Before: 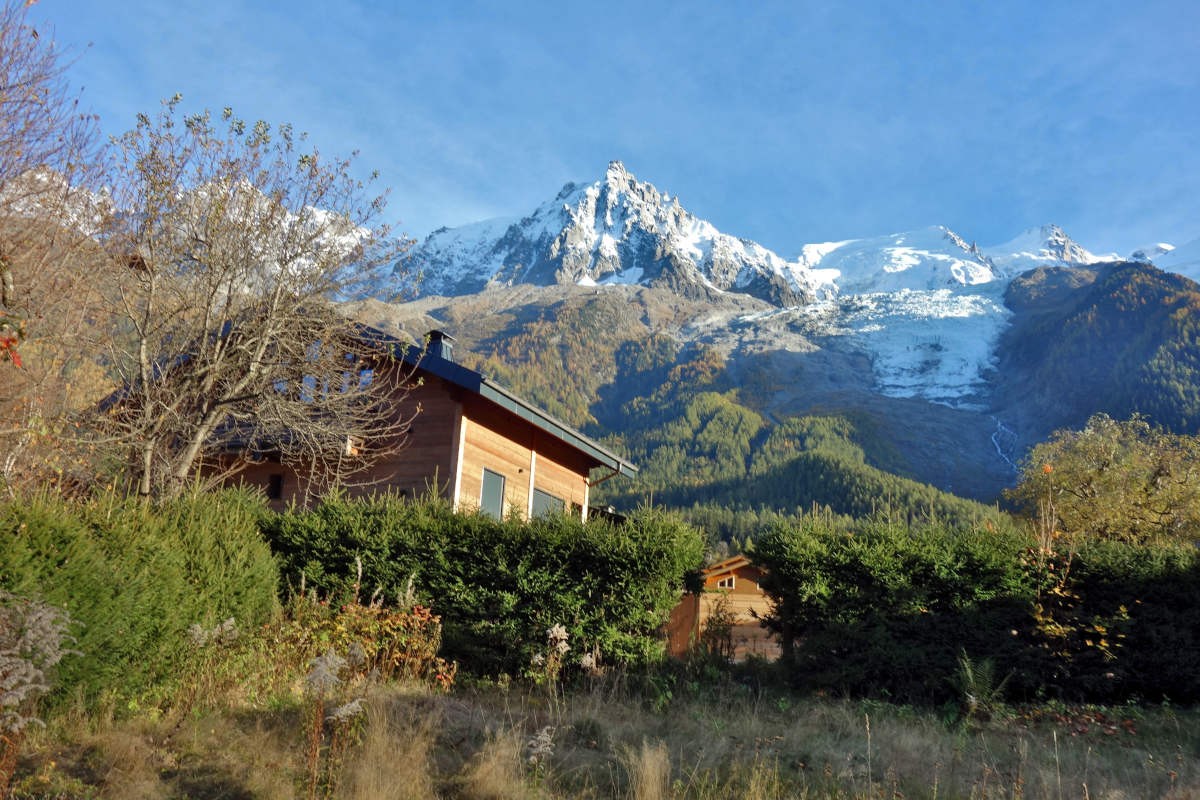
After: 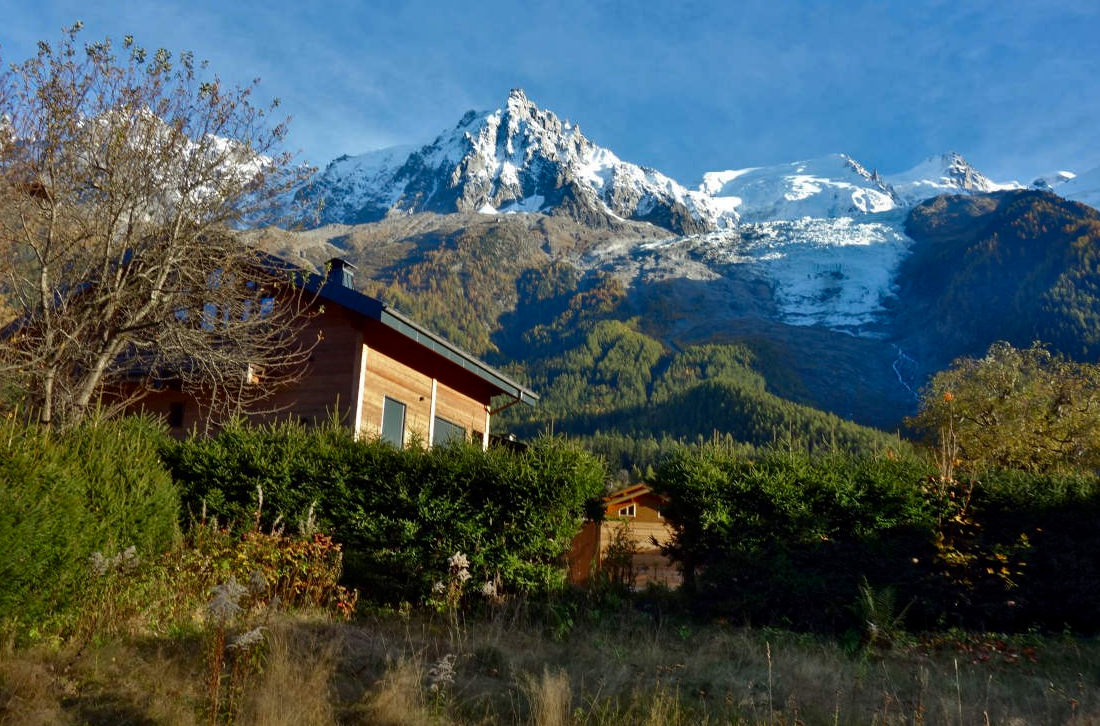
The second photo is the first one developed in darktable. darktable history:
crop and rotate: left 8.262%, top 9.226%
contrast brightness saturation: brightness -0.2, saturation 0.08
